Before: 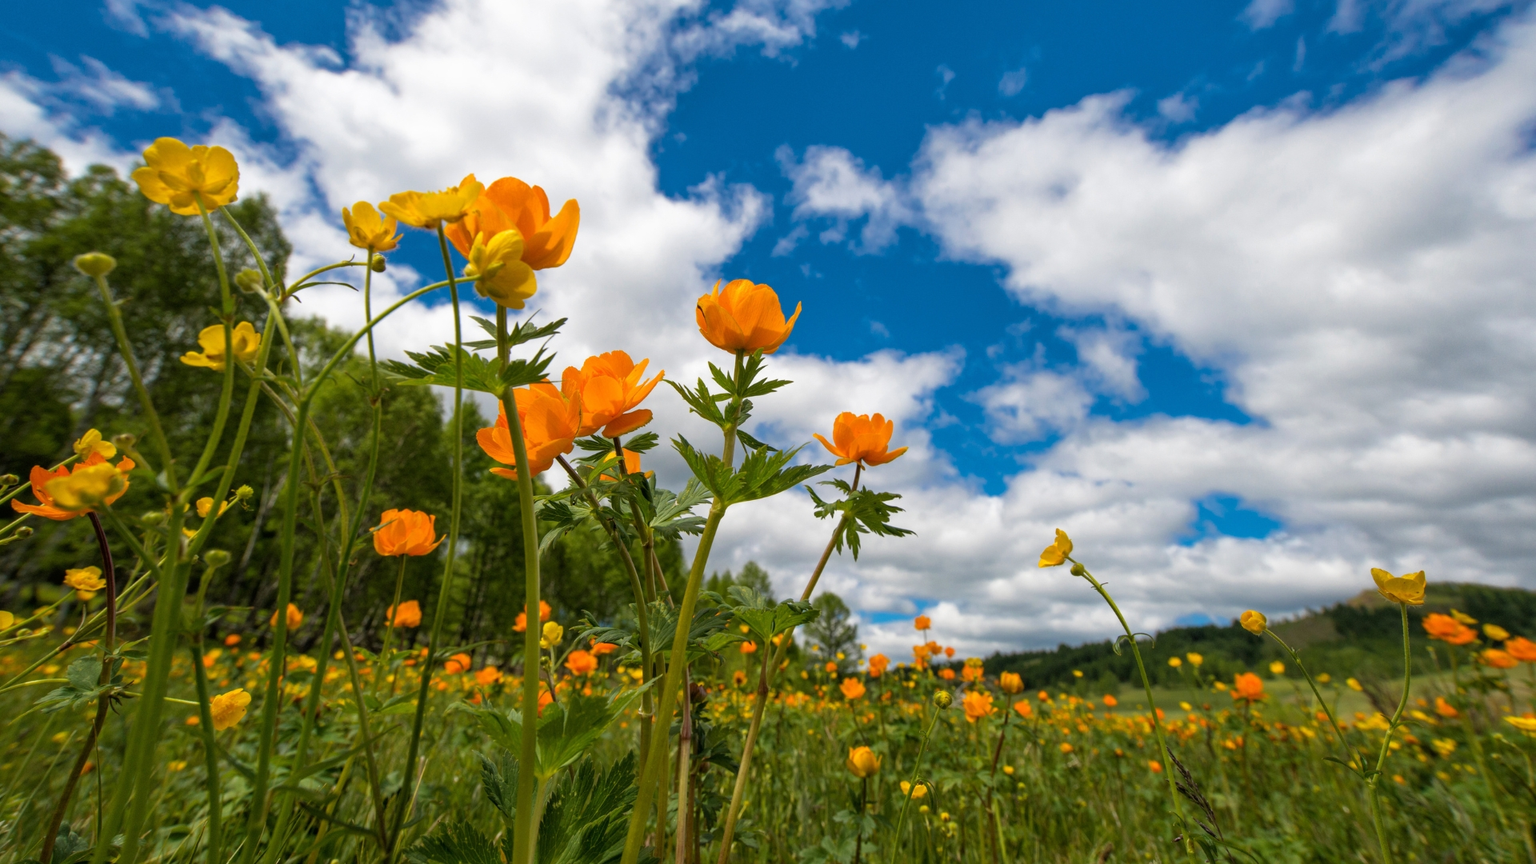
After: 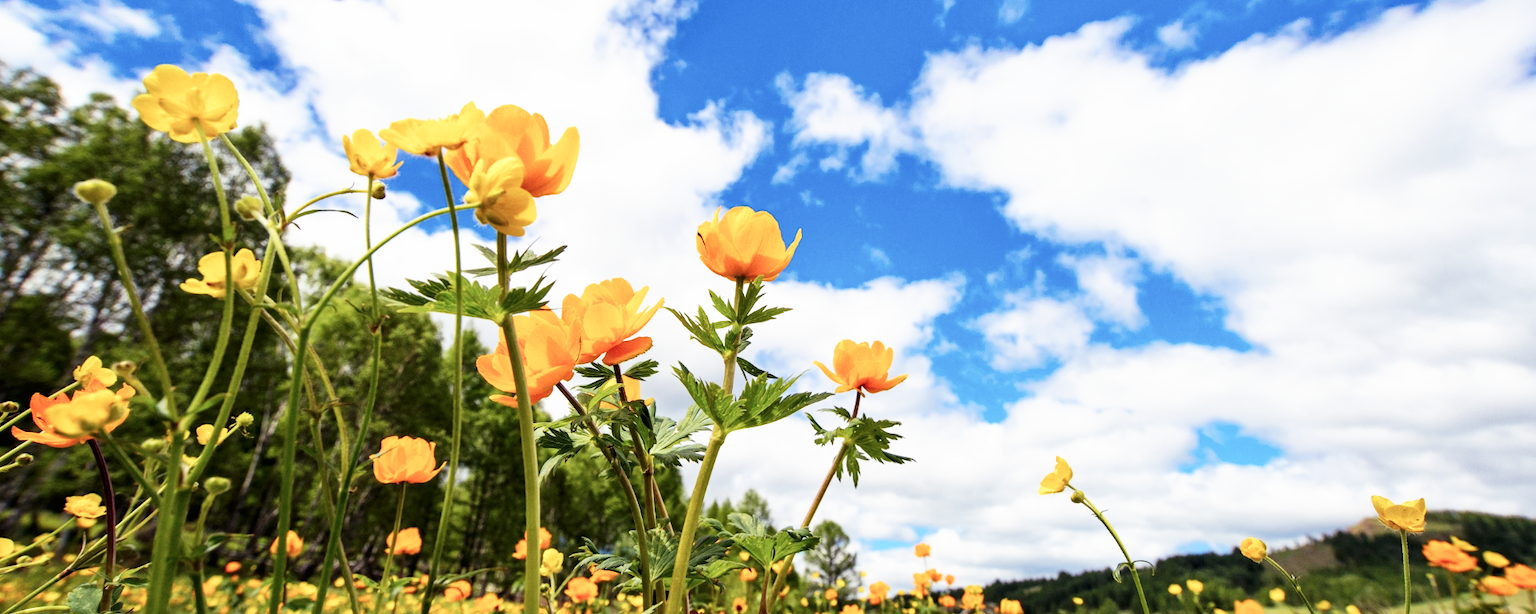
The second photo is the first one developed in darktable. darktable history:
color balance rgb: shadows lift › luminance -21.358%, shadows lift › chroma 9.326%, shadows lift › hue 282.93°, linear chroma grading › shadows -7.109%, linear chroma grading › highlights -6.581%, linear chroma grading › global chroma -10.554%, linear chroma grading › mid-tones -8.12%, perceptual saturation grading › global saturation 0.864%, contrast -10.313%
crop and rotate: top 8.458%, bottom 20.344%
contrast brightness saturation: contrast 0.142
base curve: curves: ch0 [(0, 0) (0.007, 0.004) (0.027, 0.03) (0.046, 0.07) (0.207, 0.54) (0.442, 0.872) (0.673, 0.972) (1, 1)], preserve colors none
